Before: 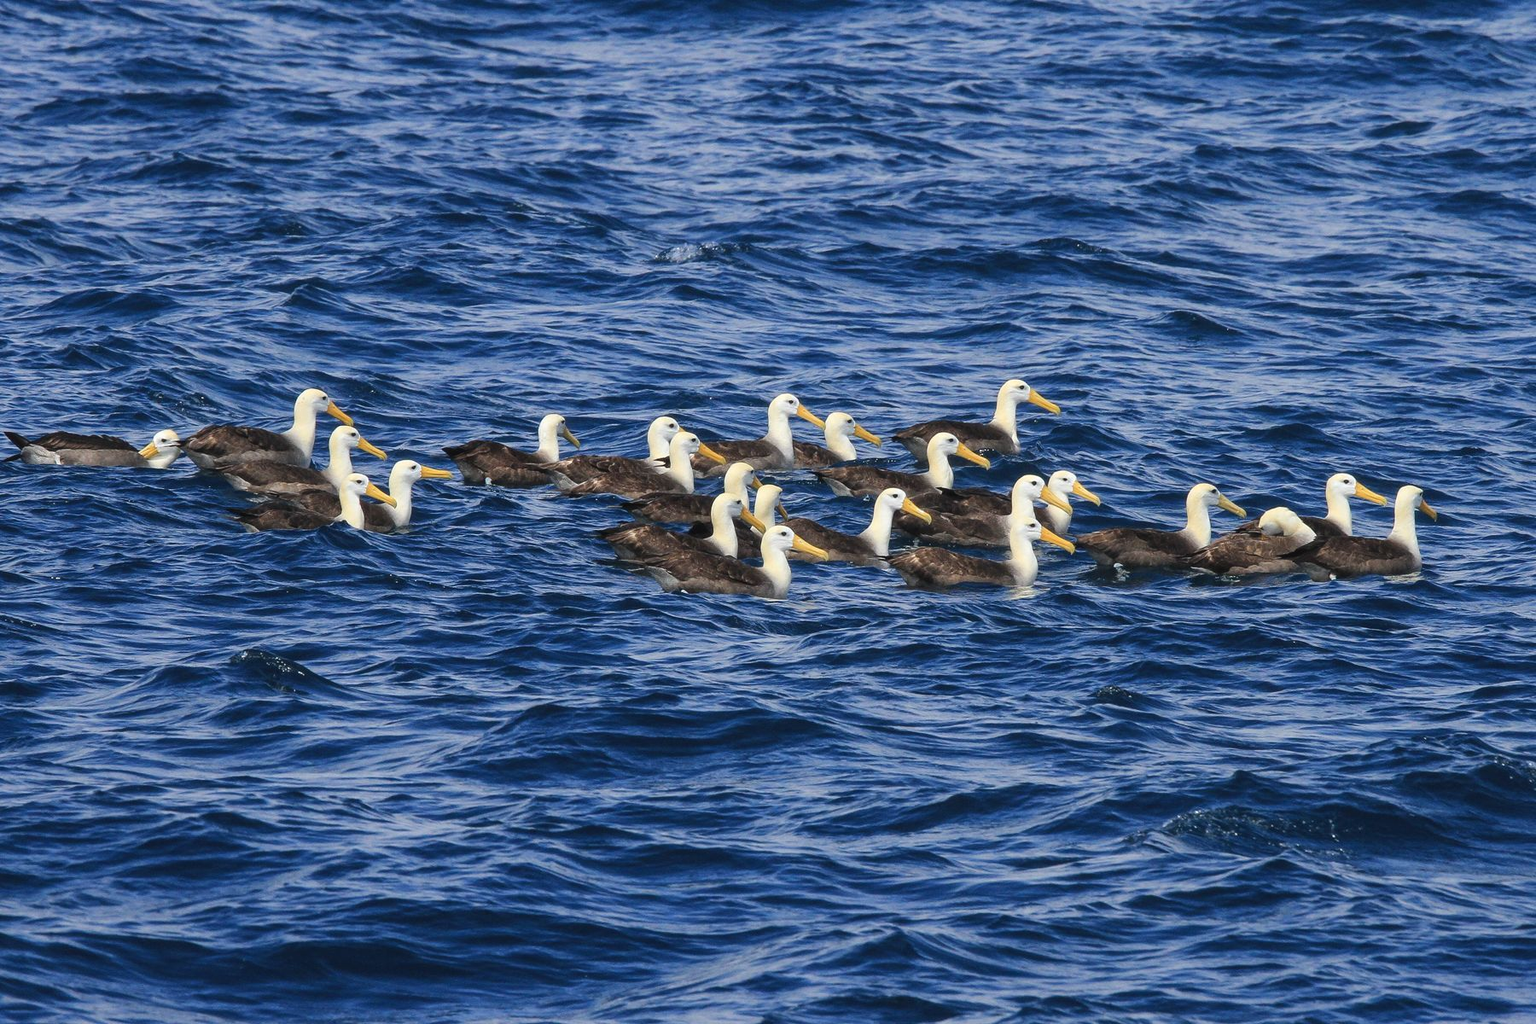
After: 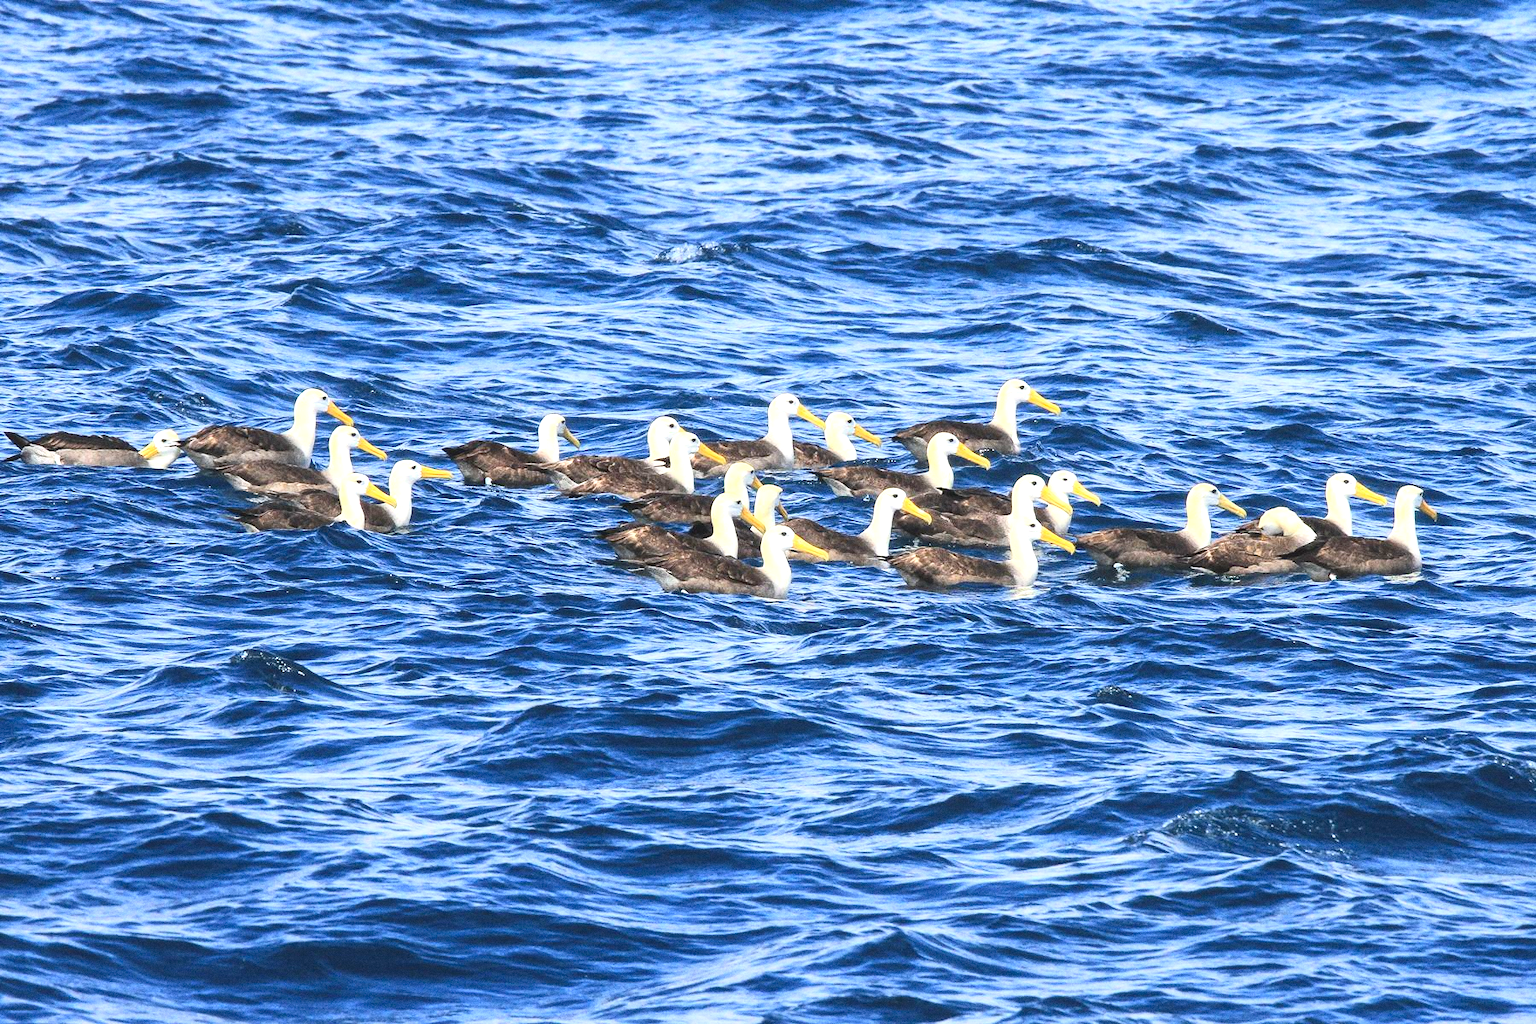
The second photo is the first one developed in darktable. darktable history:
grain: coarseness 0.09 ISO
exposure: exposure 0.999 EV, compensate highlight preservation false
contrast brightness saturation: contrast 0.2, brightness 0.15, saturation 0.14
